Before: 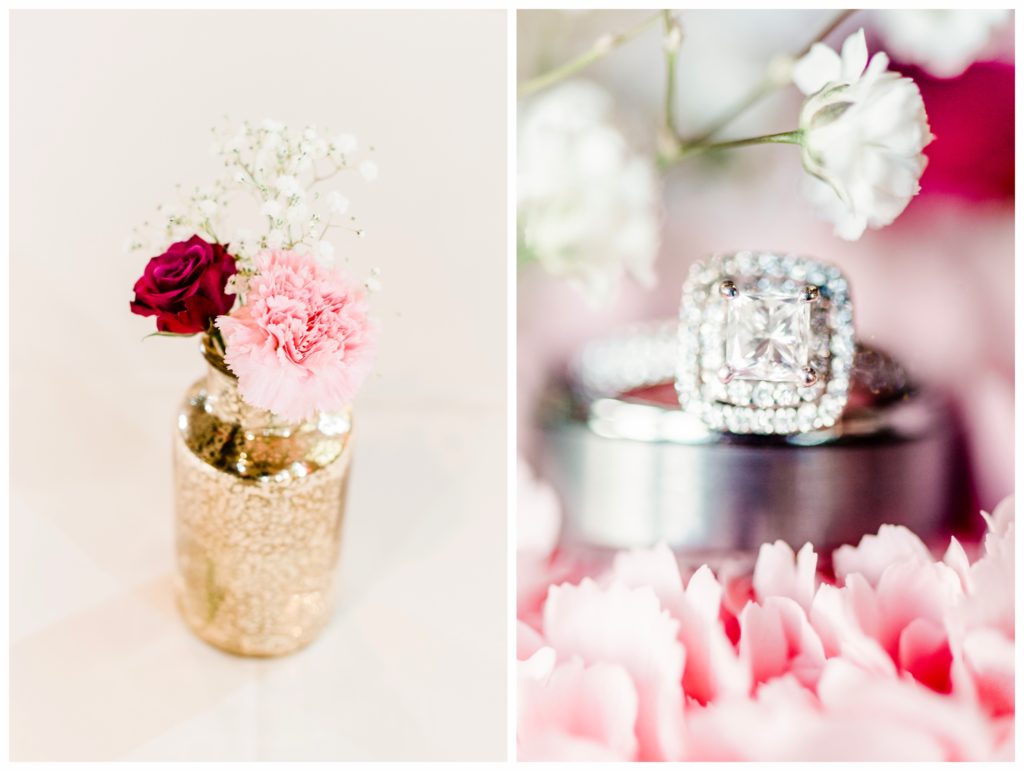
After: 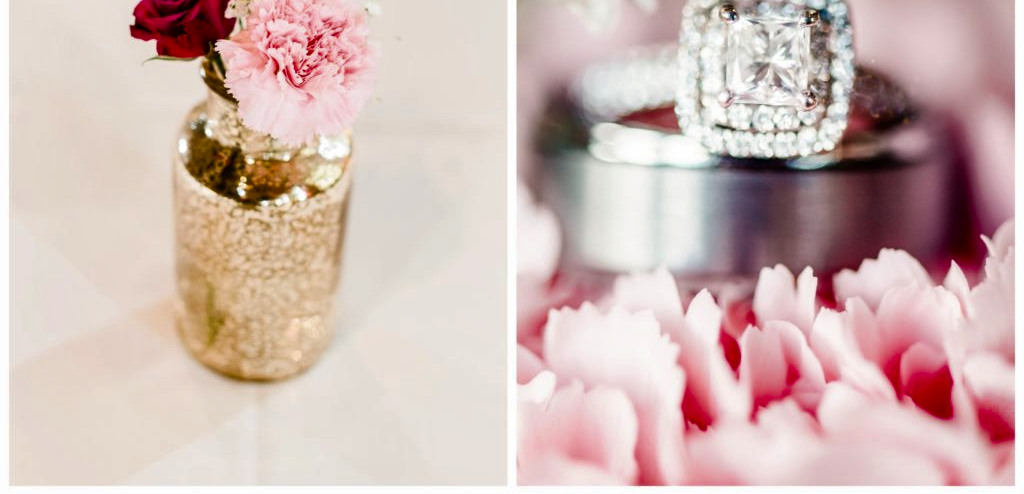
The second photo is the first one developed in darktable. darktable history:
crop and rotate: top 35.886%
shadows and highlights: soften with gaussian
